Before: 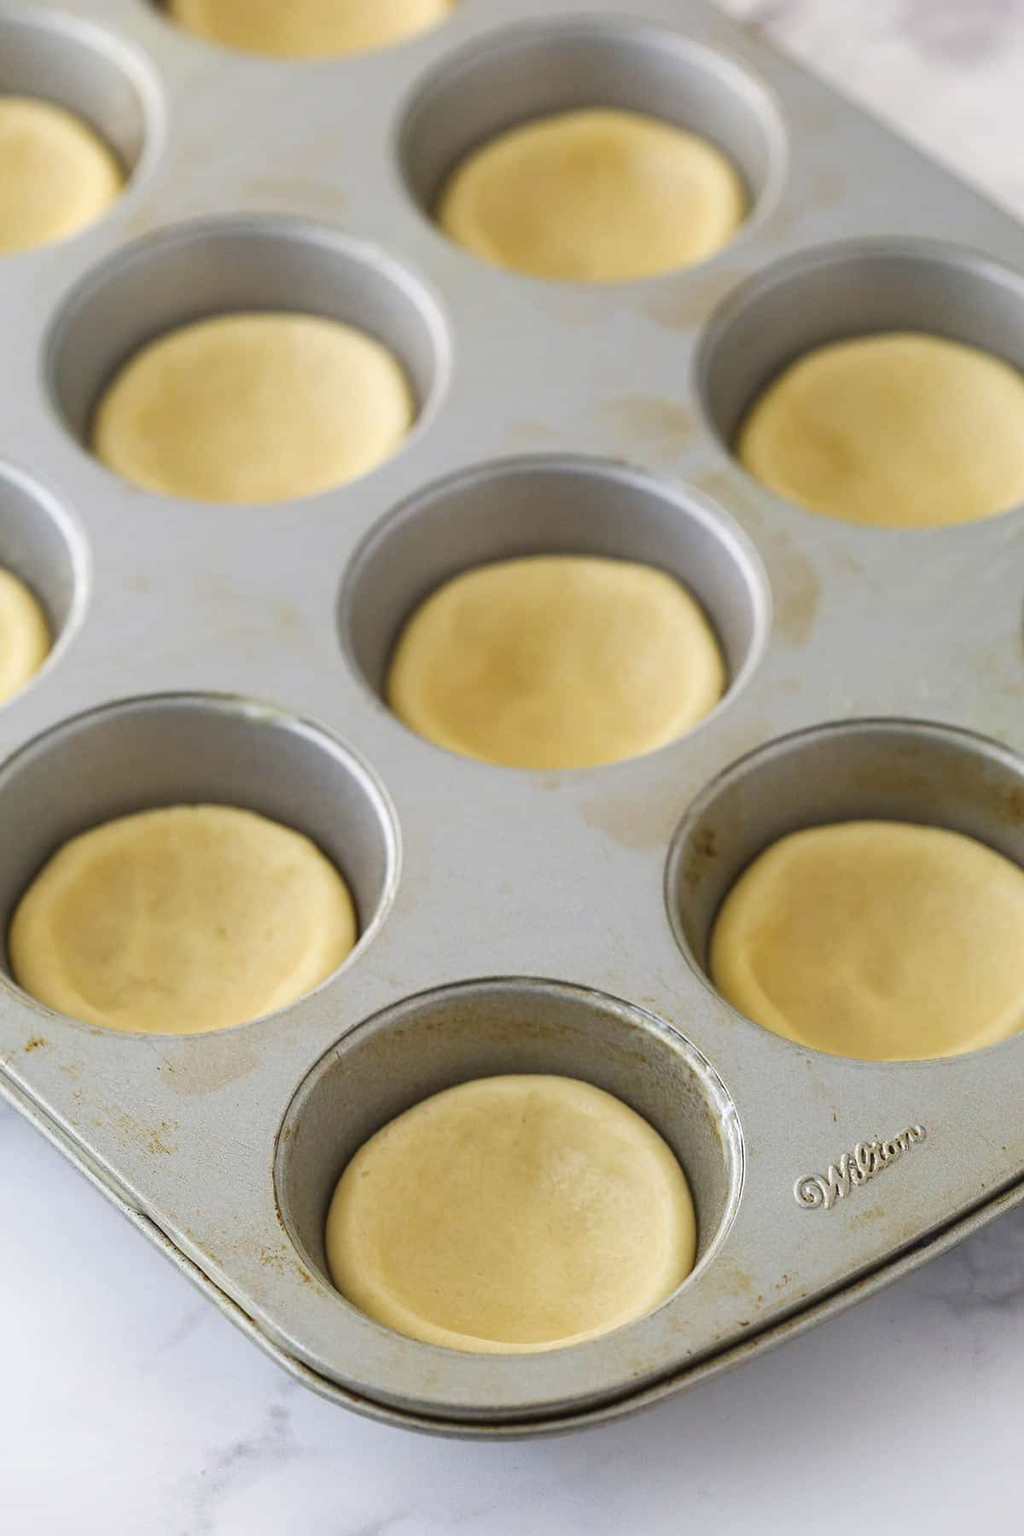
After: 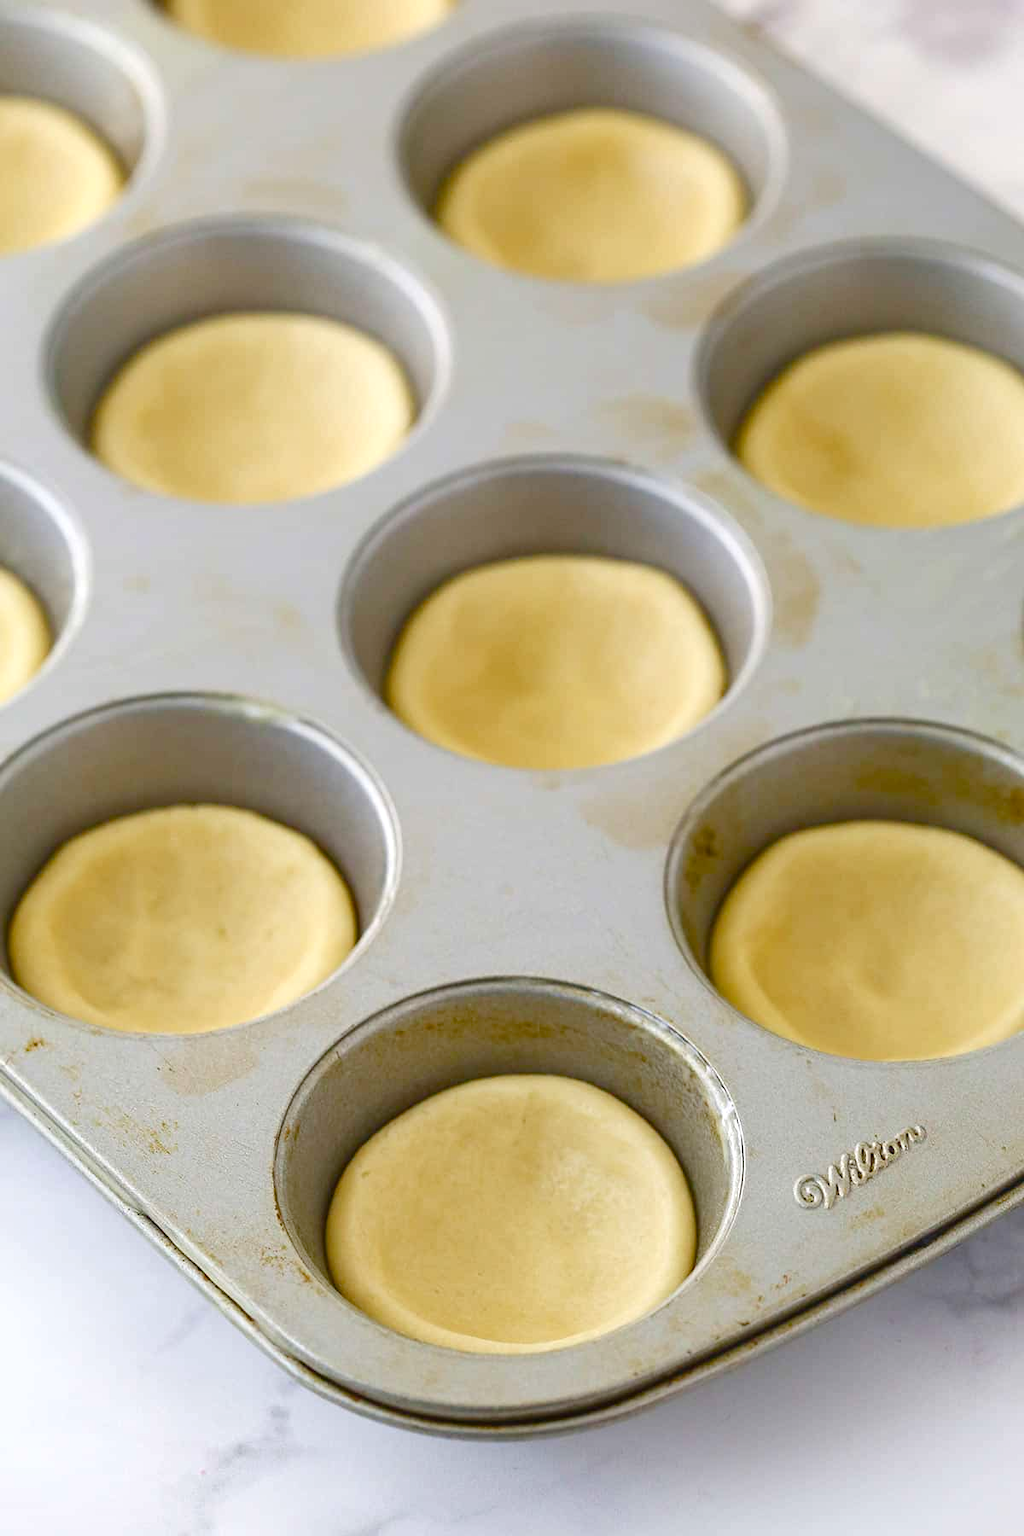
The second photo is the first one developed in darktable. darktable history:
color balance rgb: shadows lift › hue 84.92°, linear chroma grading › shadows -2.182%, linear chroma grading › highlights -13.923%, linear chroma grading › global chroma -9.824%, linear chroma grading › mid-tones -10.125%, perceptual saturation grading › global saturation 20%, perceptual saturation grading › highlights -24.756%, perceptual saturation grading › shadows 50.395%, global vibrance 40.176%
exposure: exposure 0.189 EV, compensate exposure bias true, compensate highlight preservation false
